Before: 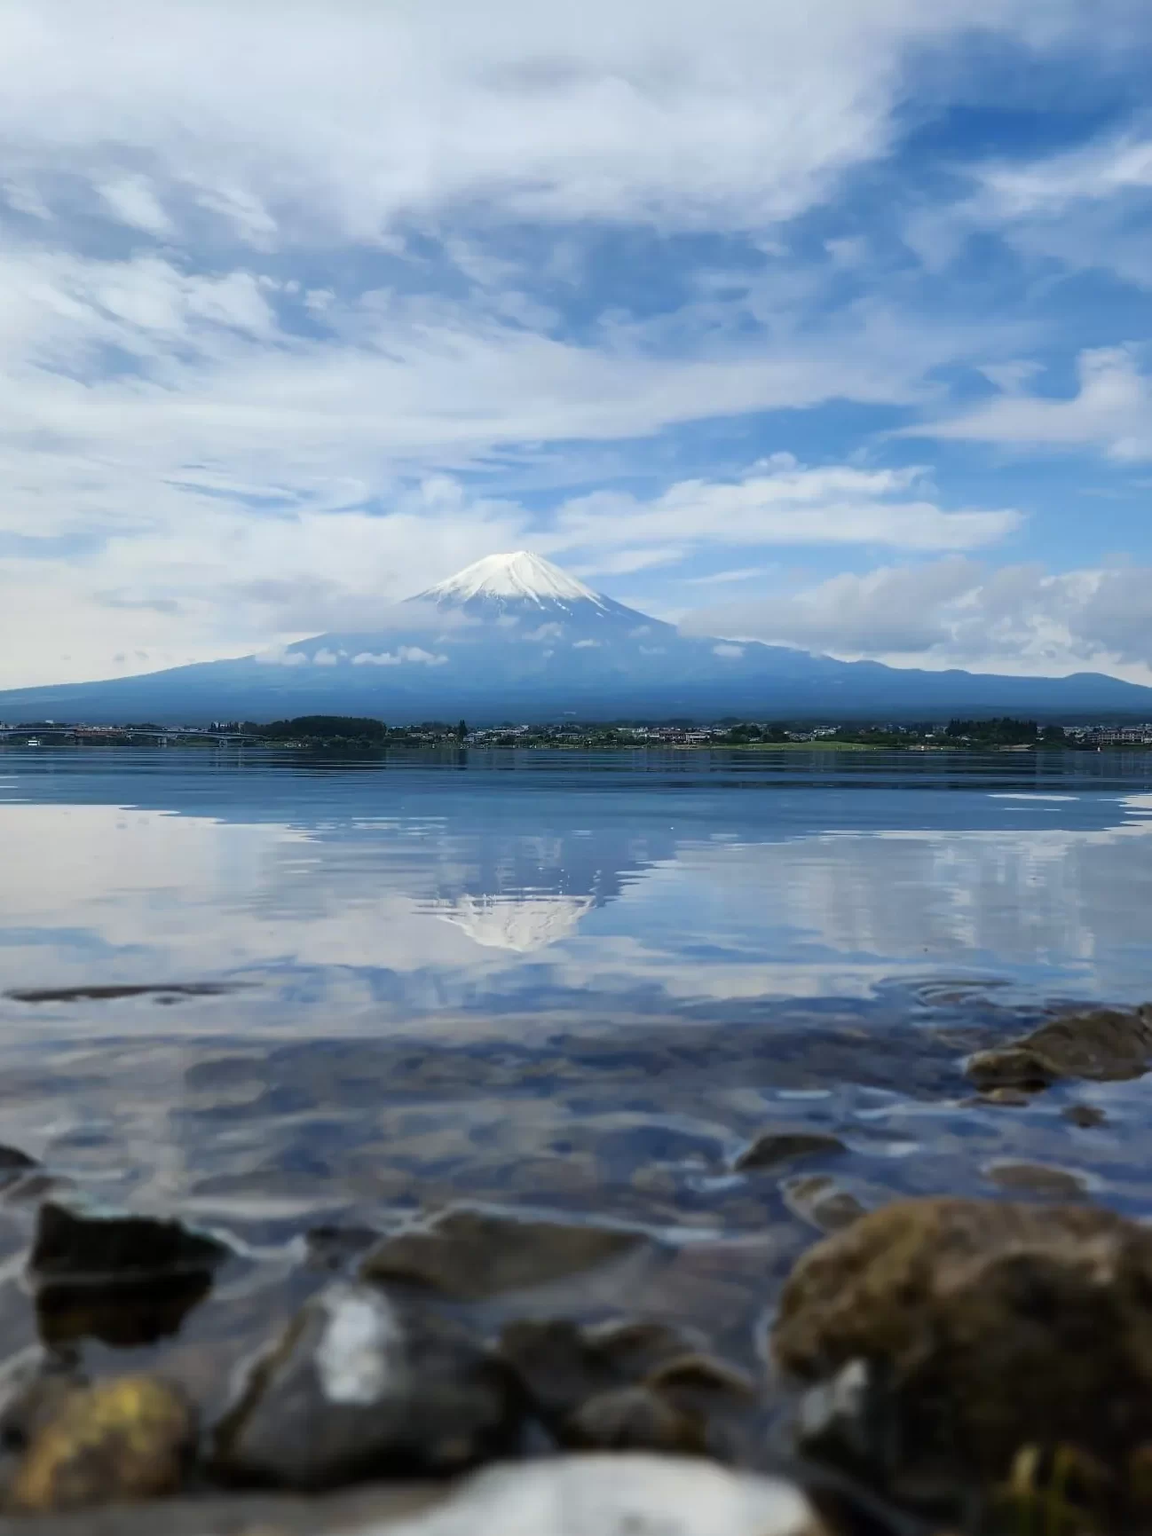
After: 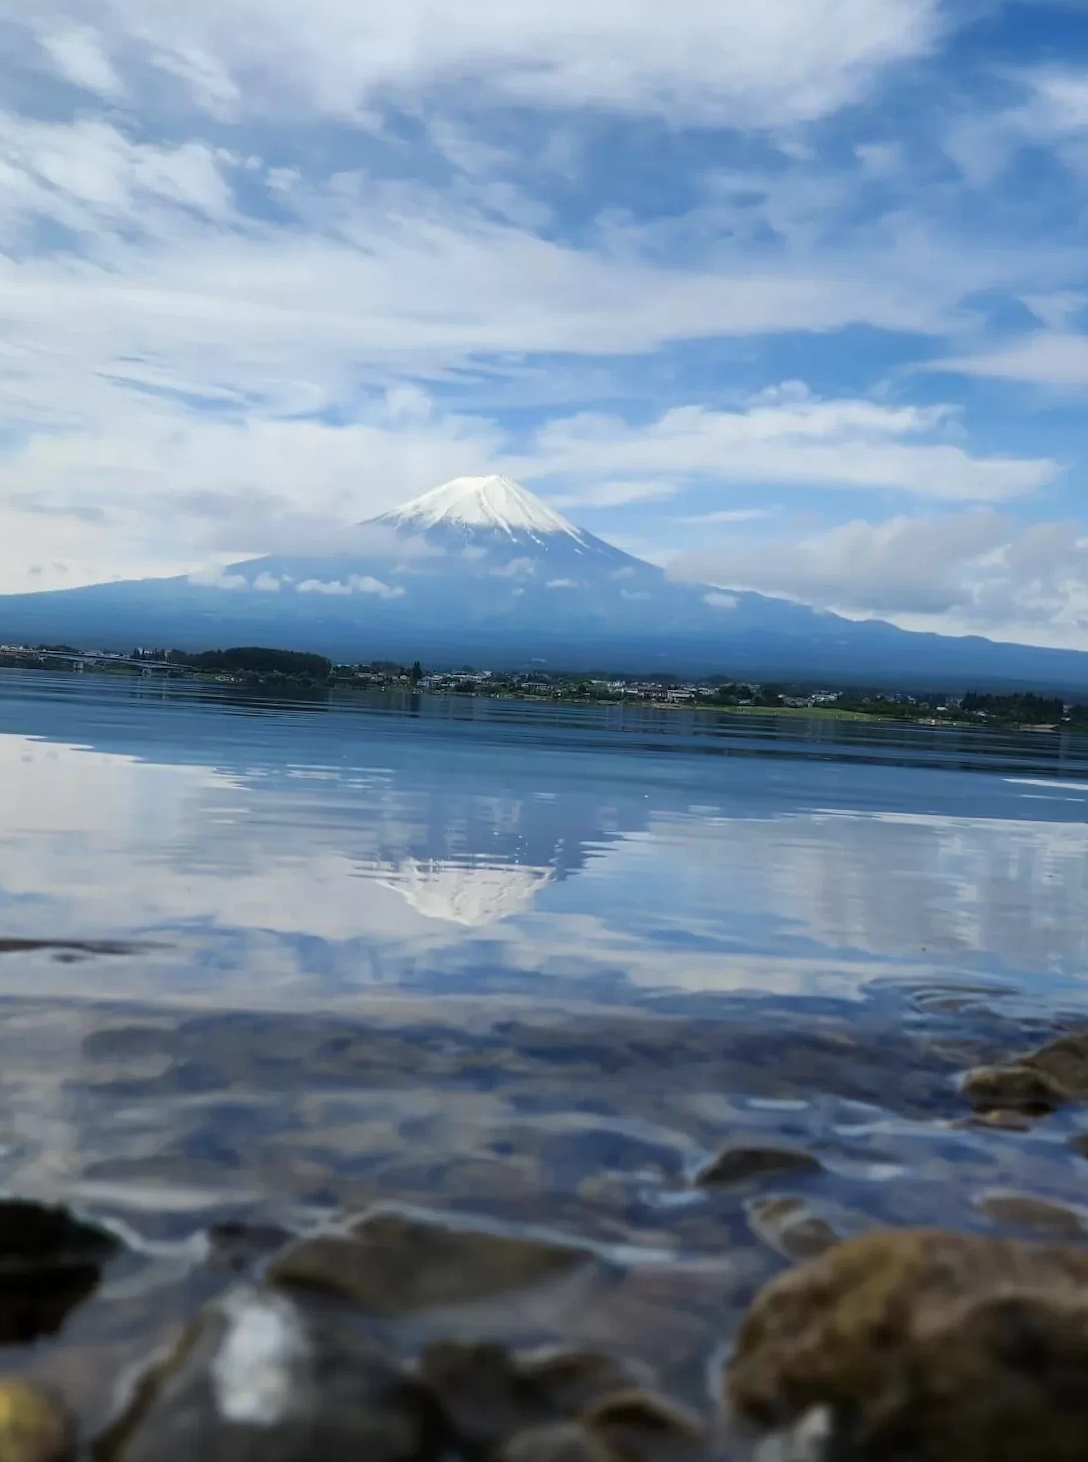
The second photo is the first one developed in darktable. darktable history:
crop and rotate: angle -3.23°, left 5.184%, top 5.194%, right 4.773%, bottom 4.09%
